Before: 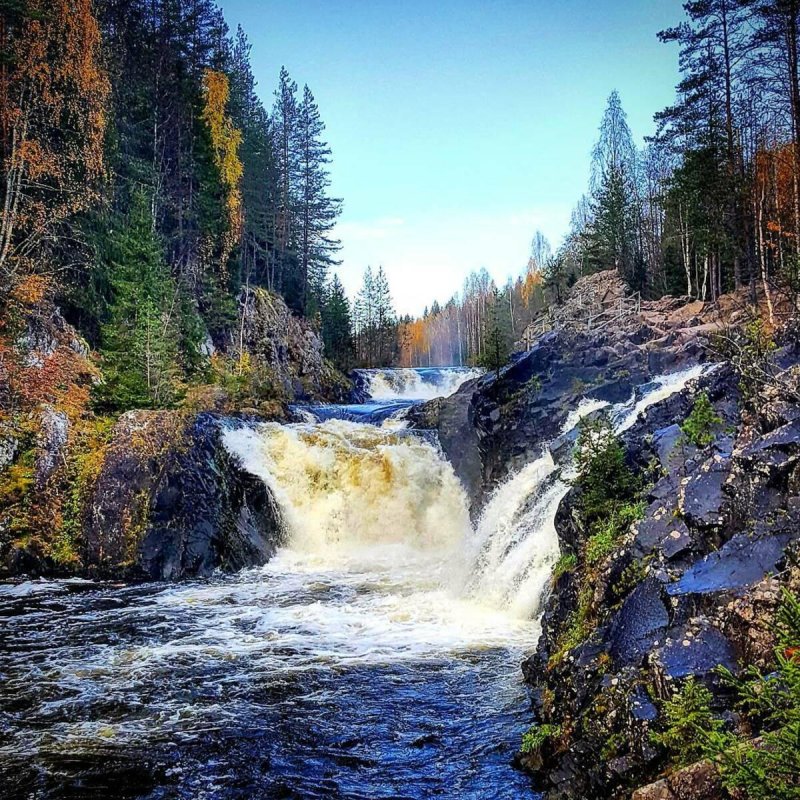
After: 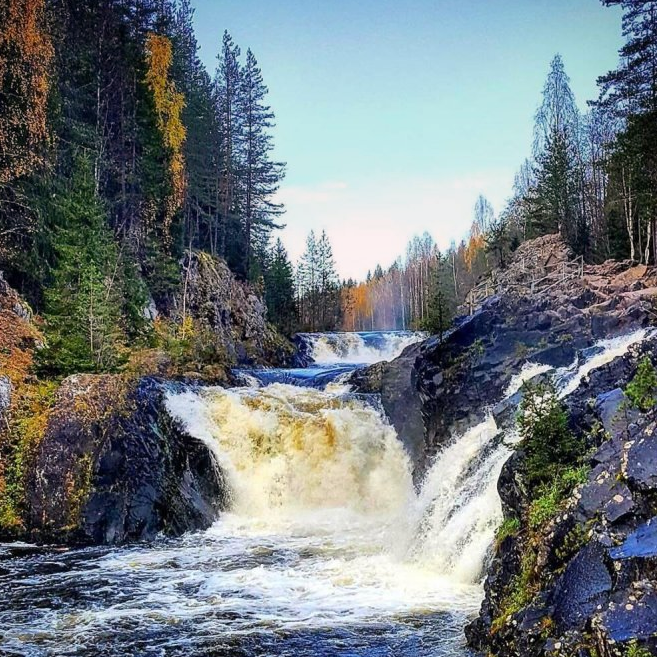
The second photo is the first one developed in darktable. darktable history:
graduated density: density 0.38 EV, hardness 21%, rotation -6.11°, saturation 32%
crop and rotate: left 7.196%, top 4.574%, right 10.605%, bottom 13.178%
